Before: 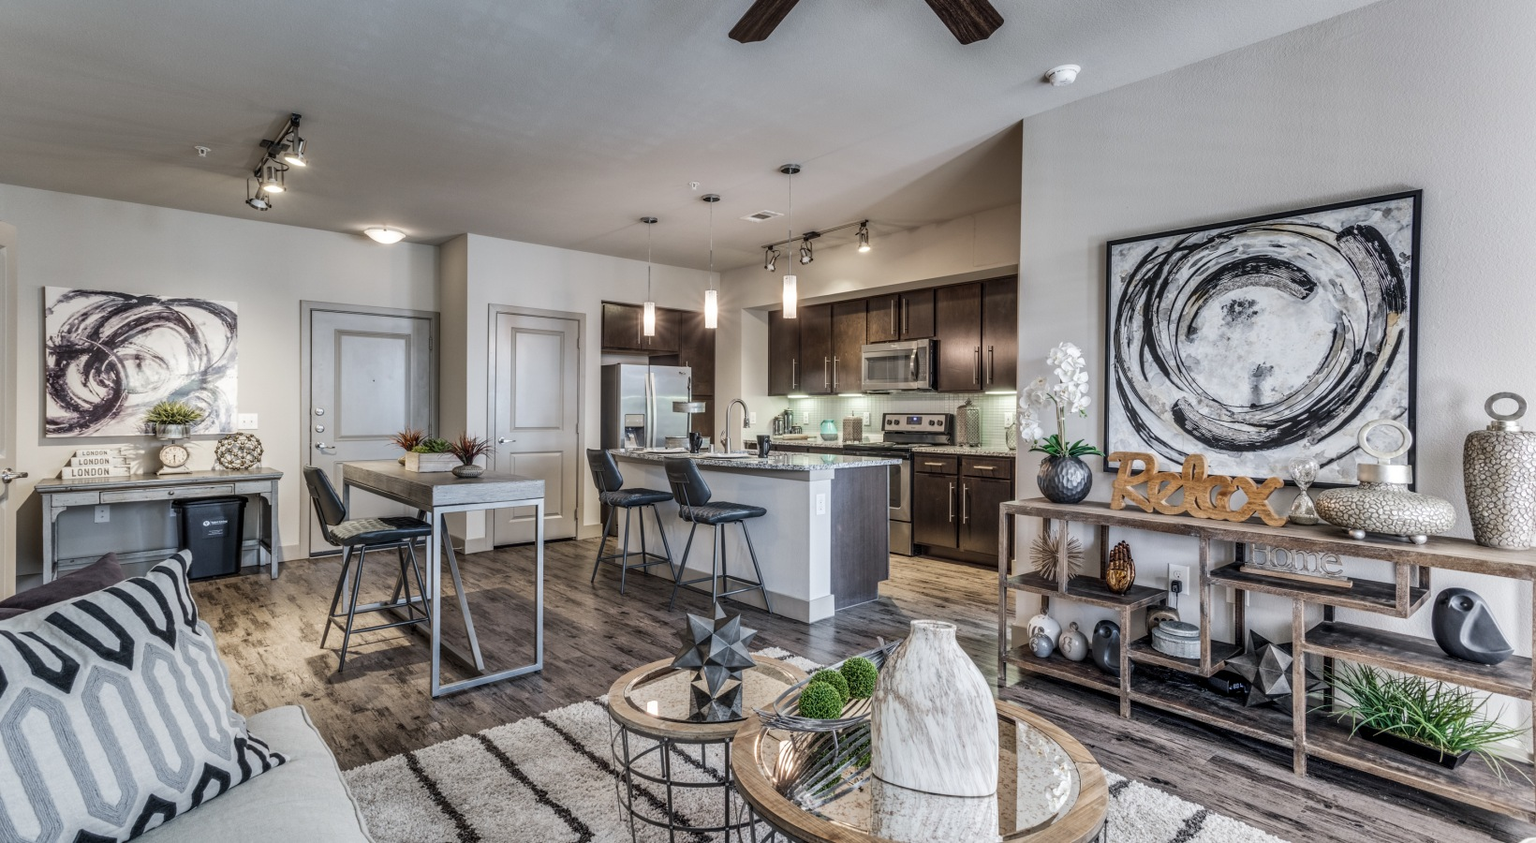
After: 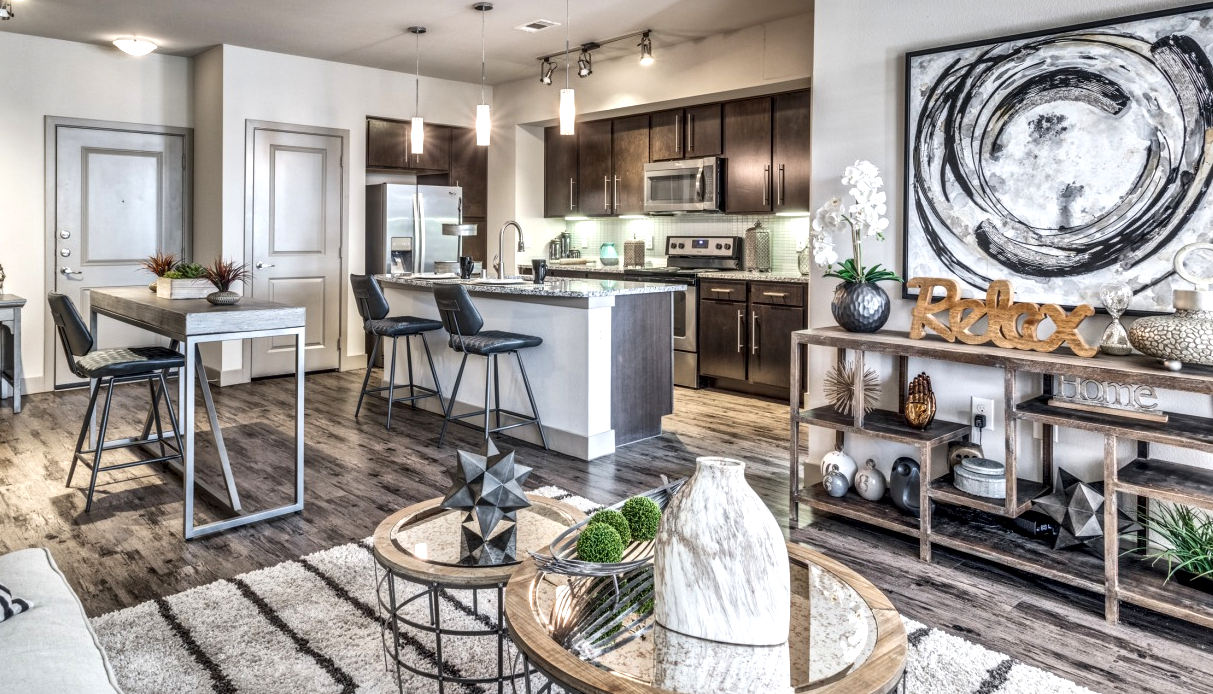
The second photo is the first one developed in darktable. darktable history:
exposure: black level correction 0, exposure 0.5 EV, compensate highlight preservation false
crop: left 16.871%, top 22.857%, right 9.116%
local contrast: mode bilateral grid, contrast 20, coarseness 20, detail 150%, midtone range 0.2
